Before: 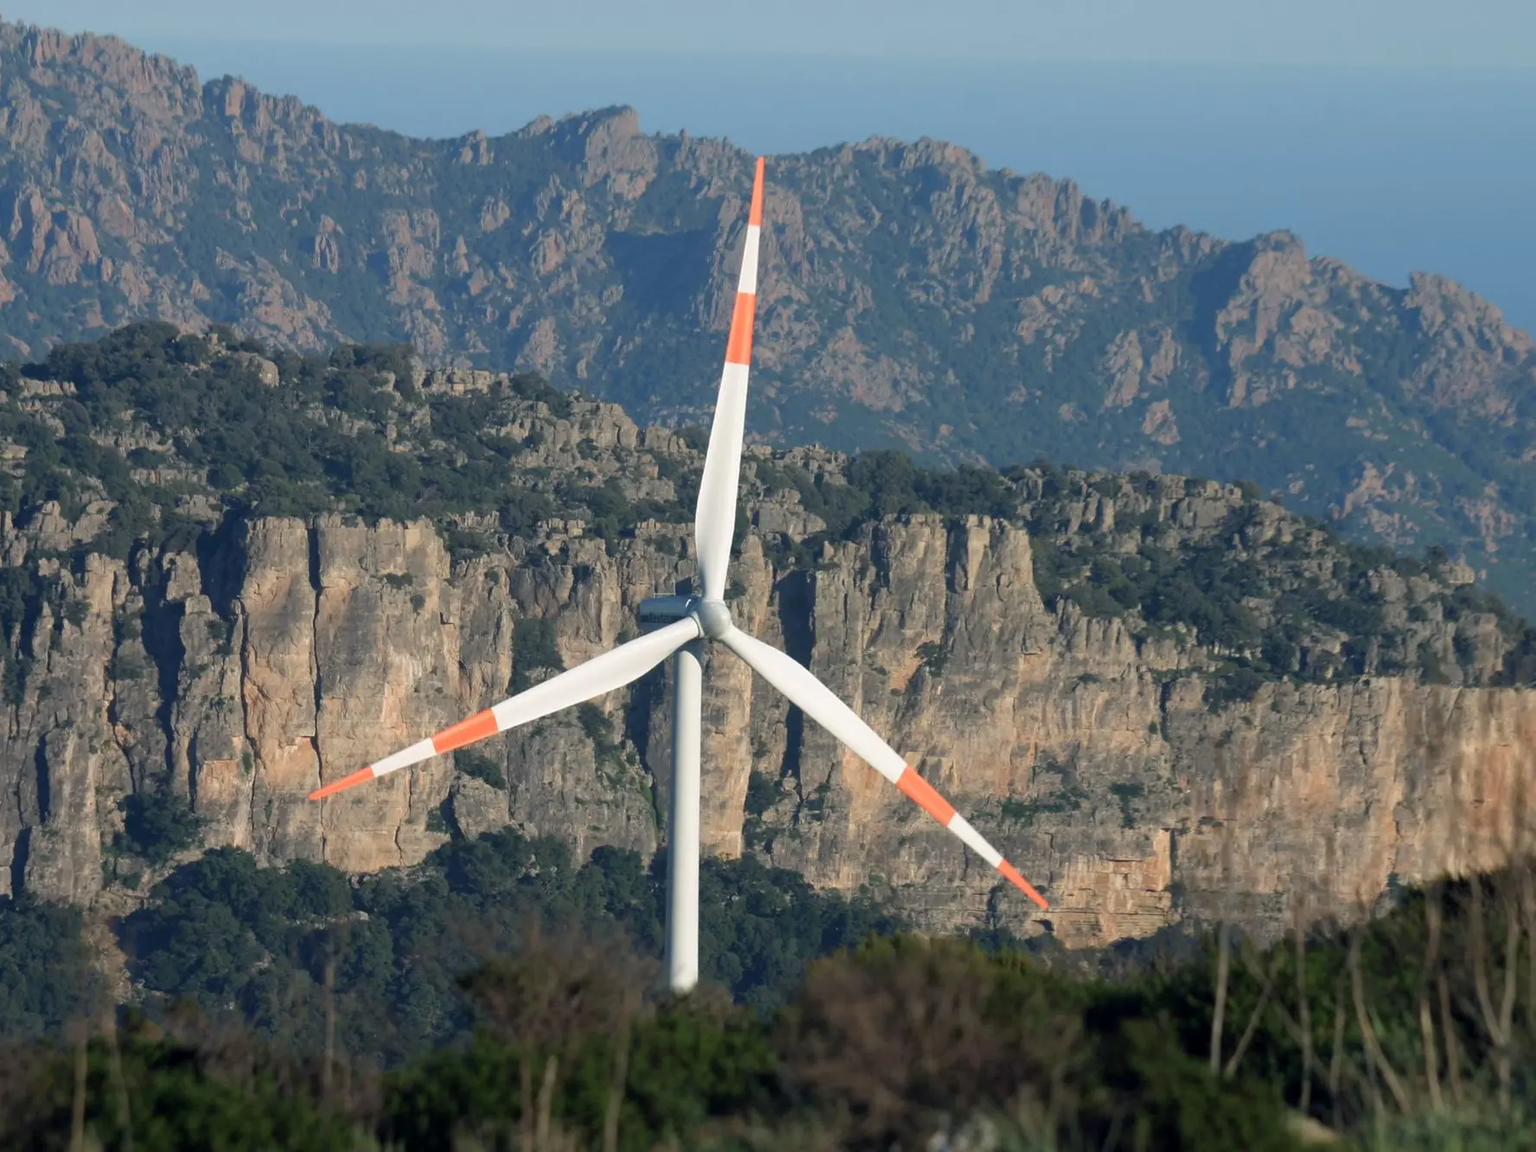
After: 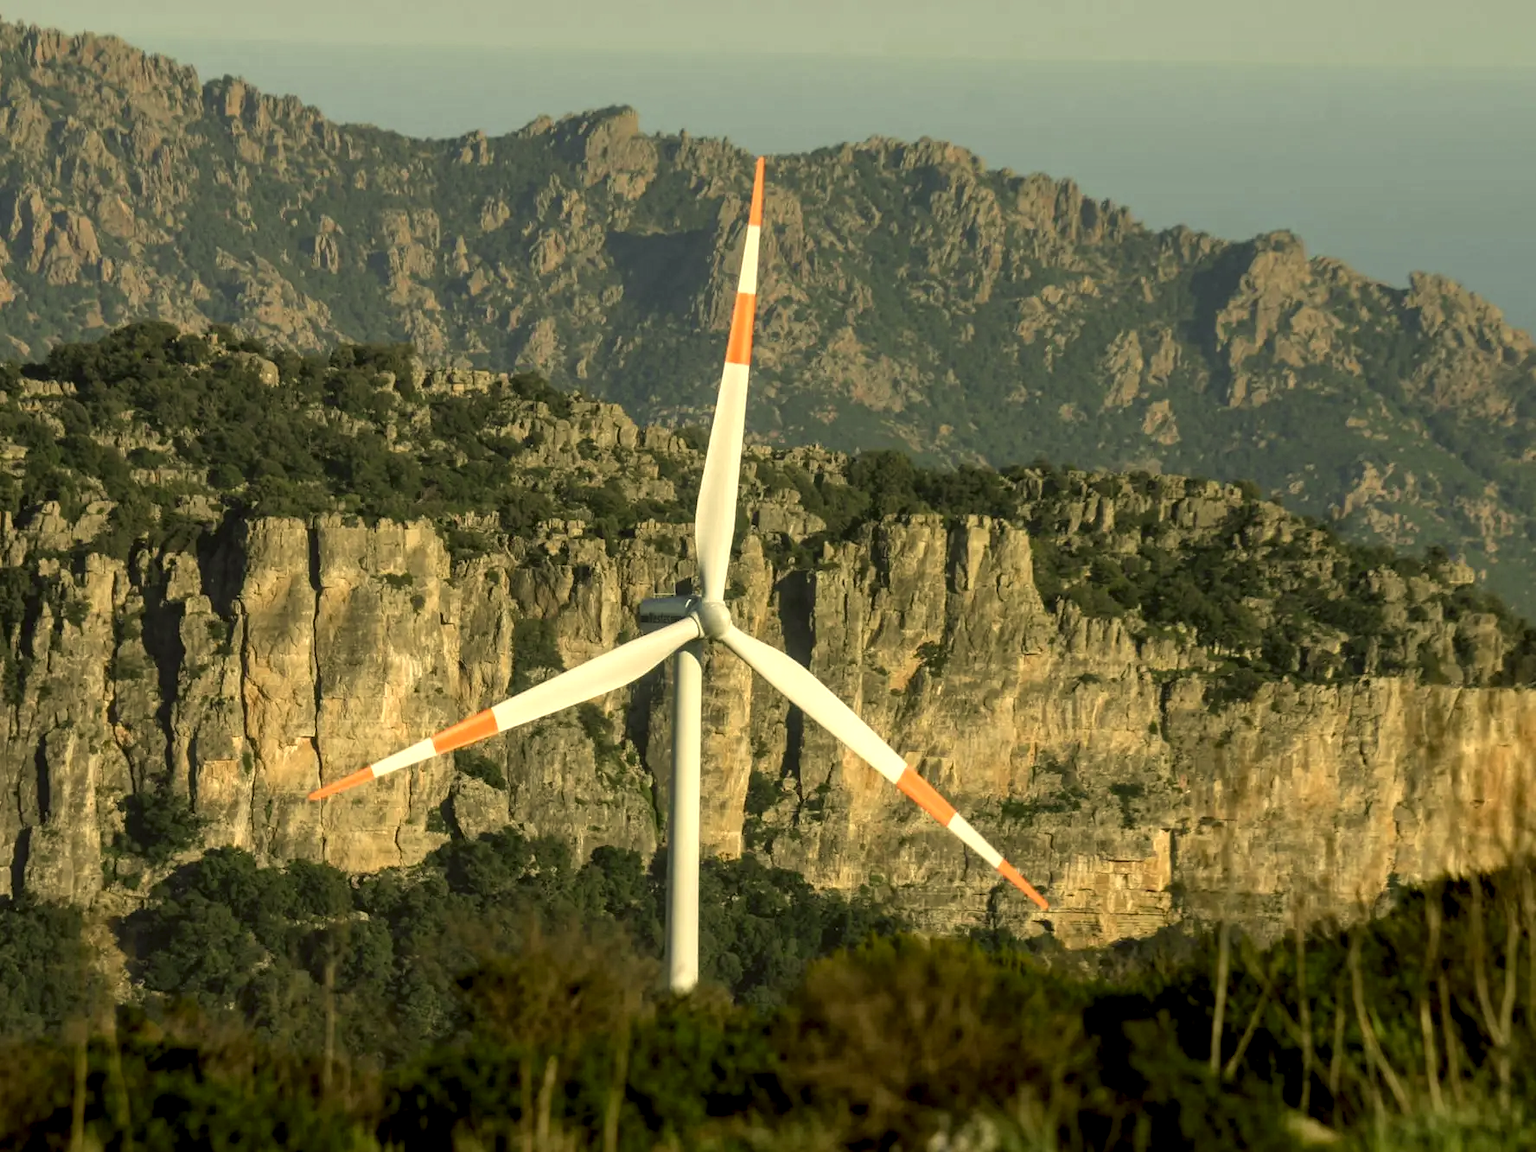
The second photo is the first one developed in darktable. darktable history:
local contrast: detail 150%
color correction: highlights a* 0.109, highlights b* 29.56, shadows a* -0.22, shadows b* 21.73
